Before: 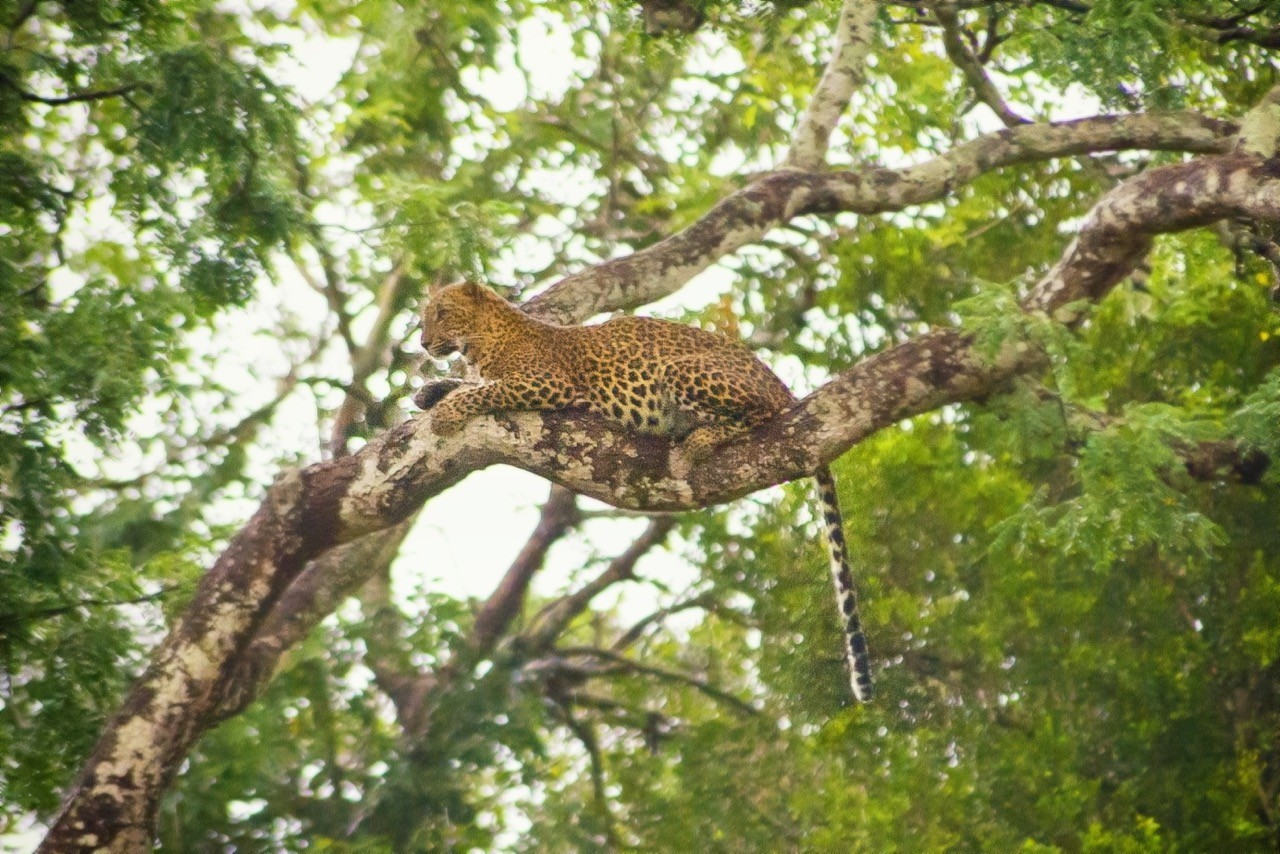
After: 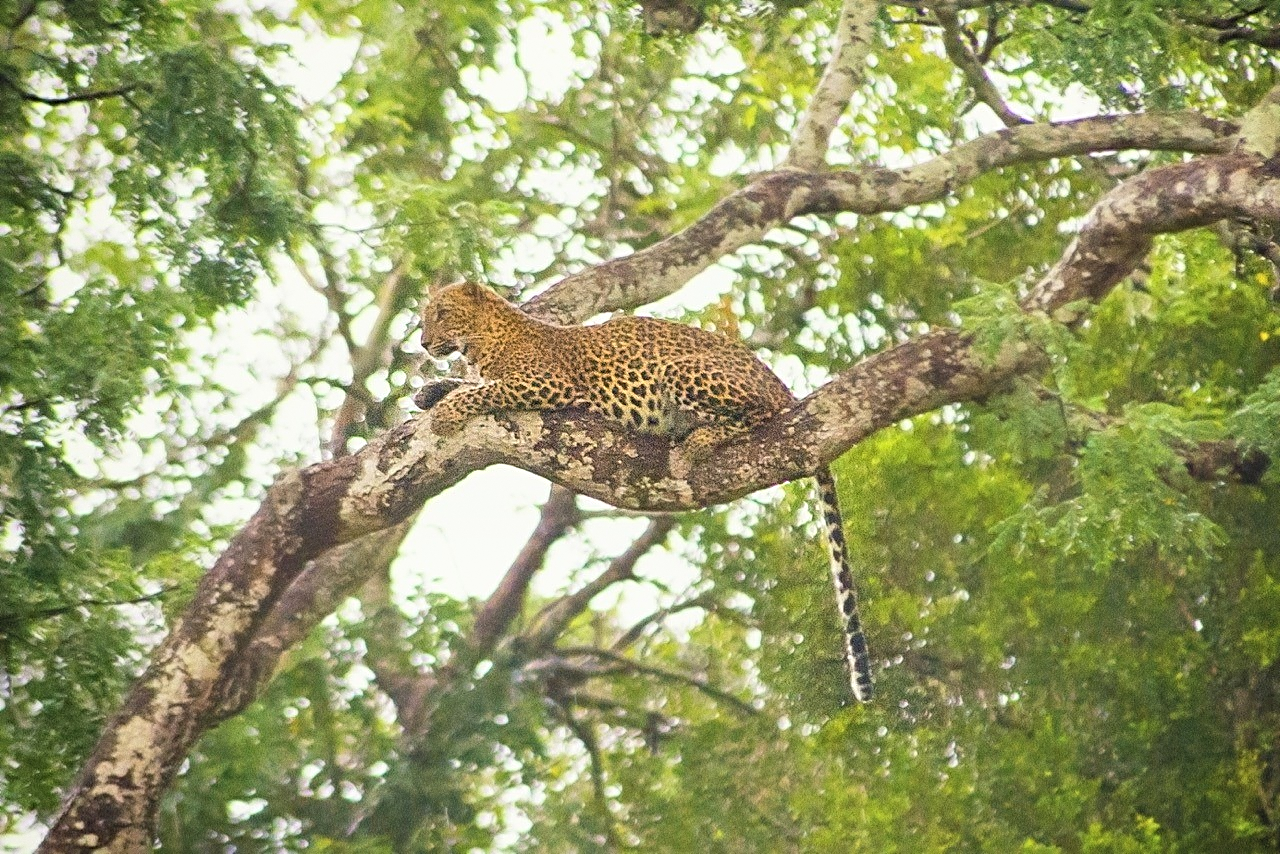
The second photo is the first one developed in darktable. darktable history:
contrast brightness saturation: brightness 0.13
sharpen: amount 0.901
grain: coarseness 0.47 ISO
